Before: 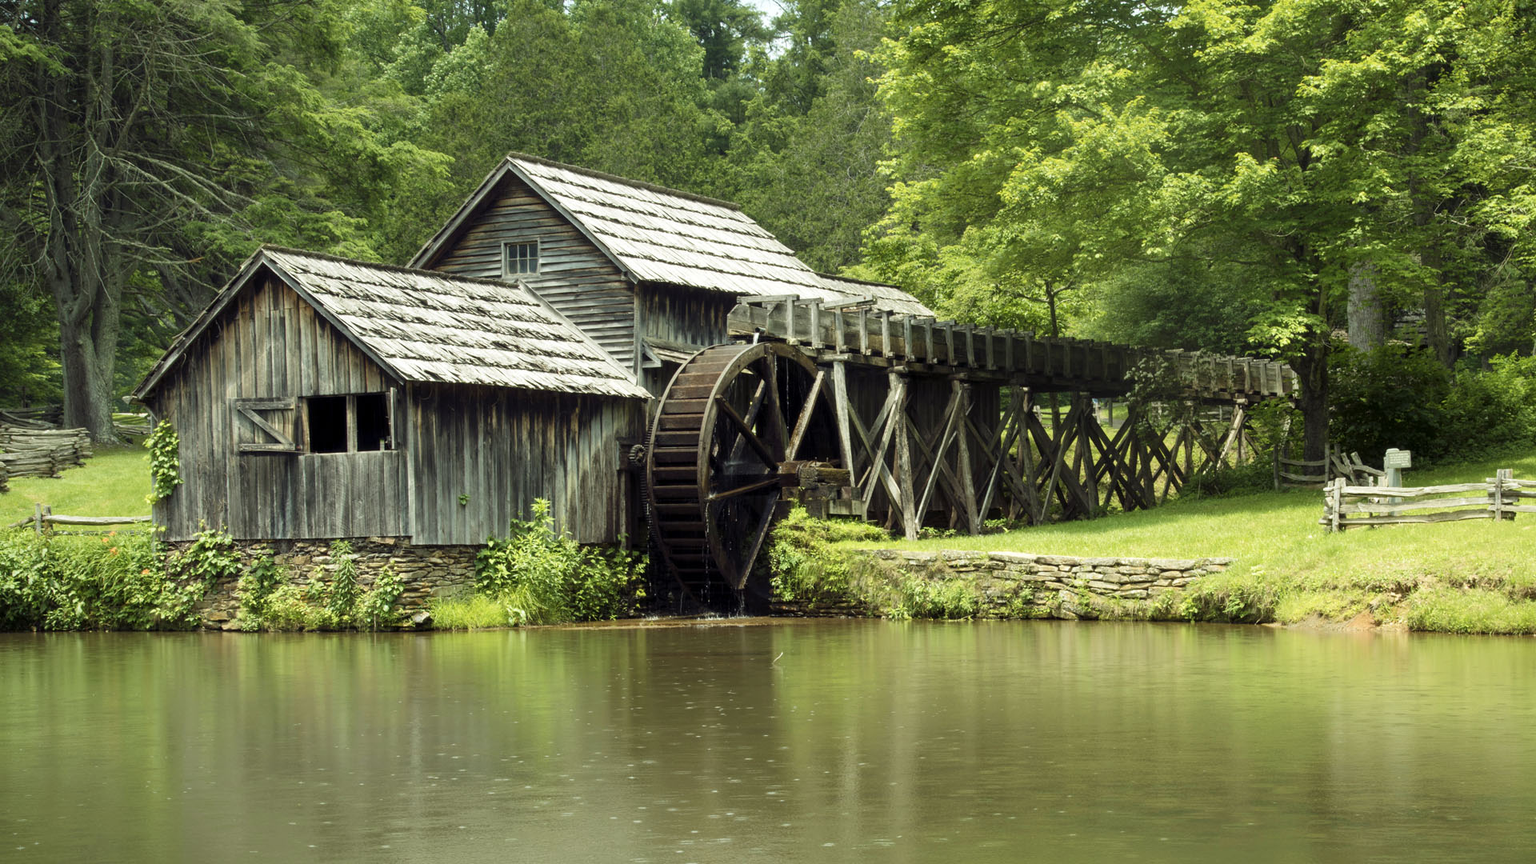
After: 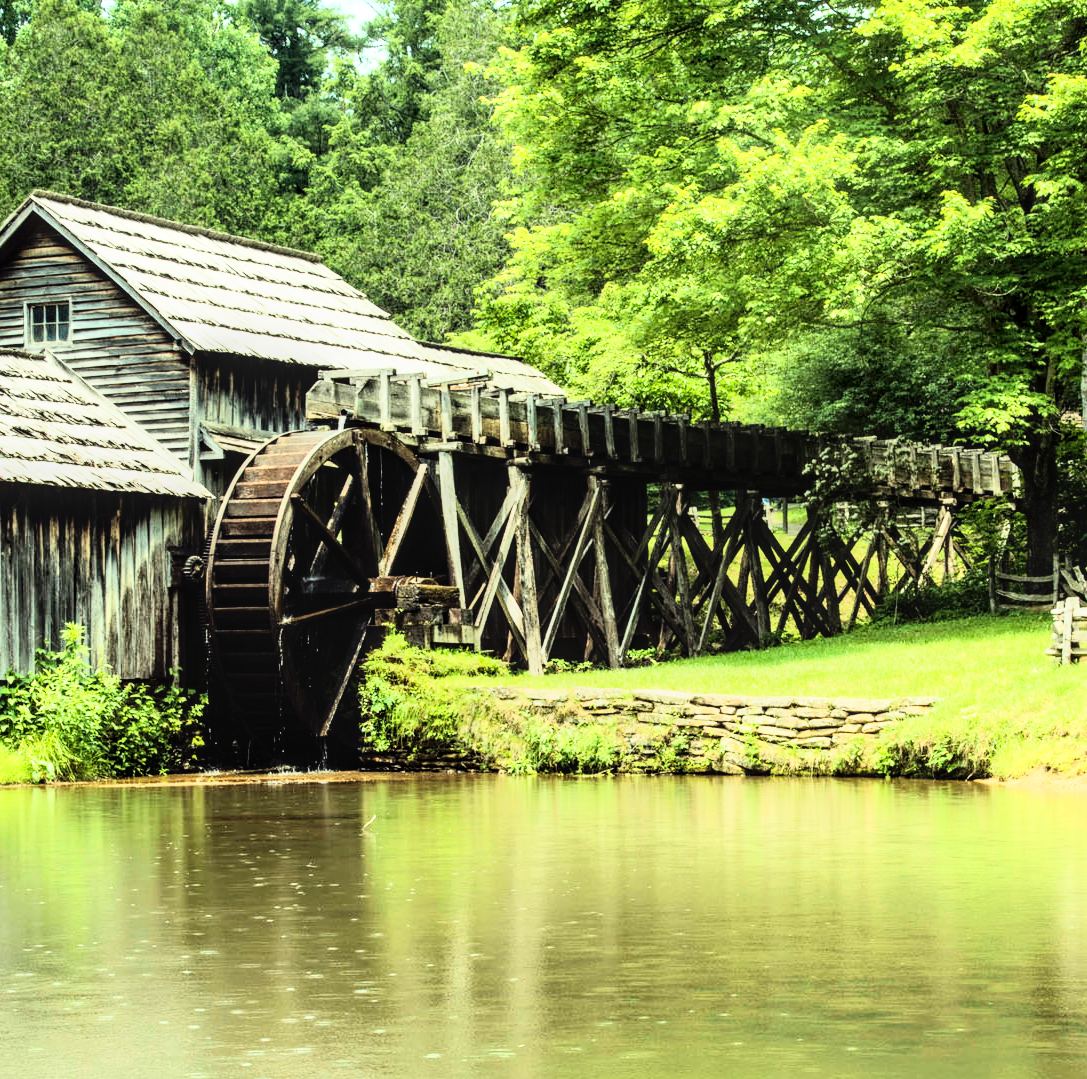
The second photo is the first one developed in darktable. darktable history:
crop: left 31.458%, top 0%, right 11.876%
rgb curve: curves: ch0 [(0, 0) (0.21, 0.15) (0.24, 0.21) (0.5, 0.75) (0.75, 0.96) (0.89, 0.99) (1, 1)]; ch1 [(0, 0.02) (0.21, 0.13) (0.25, 0.2) (0.5, 0.67) (0.75, 0.9) (0.89, 0.97) (1, 1)]; ch2 [(0, 0.02) (0.21, 0.13) (0.25, 0.2) (0.5, 0.67) (0.75, 0.9) (0.89, 0.97) (1, 1)], compensate middle gray true
local contrast: on, module defaults
